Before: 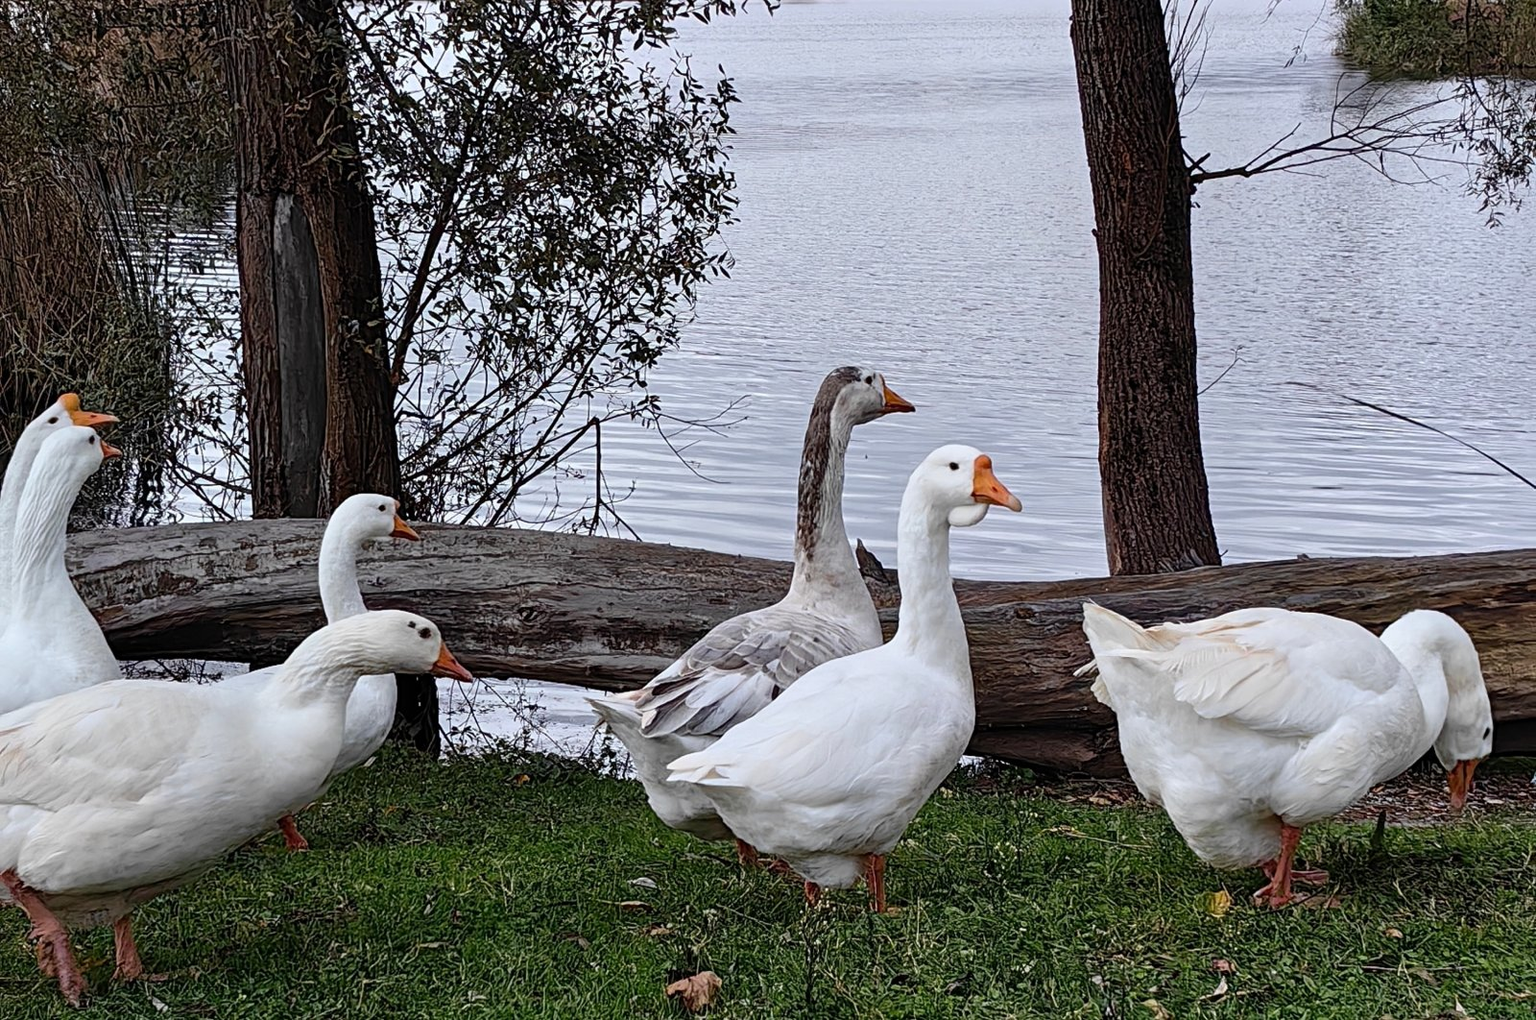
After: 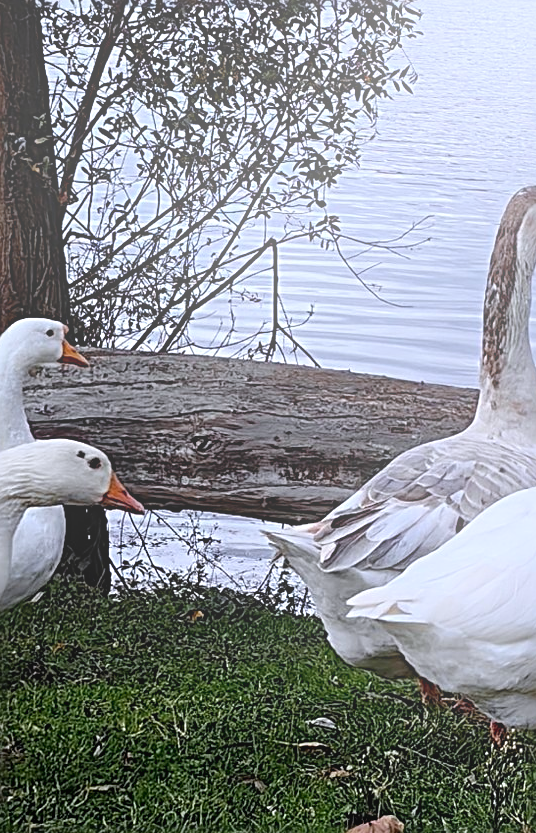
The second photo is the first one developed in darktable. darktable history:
bloom: on, module defaults
color balance: contrast -0.5%
sharpen: radius 3.119
crop and rotate: left 21.77%, top 18.528%, right 44.676%, bottom 2.997%
white balance: red 0.984, blue 1.059
